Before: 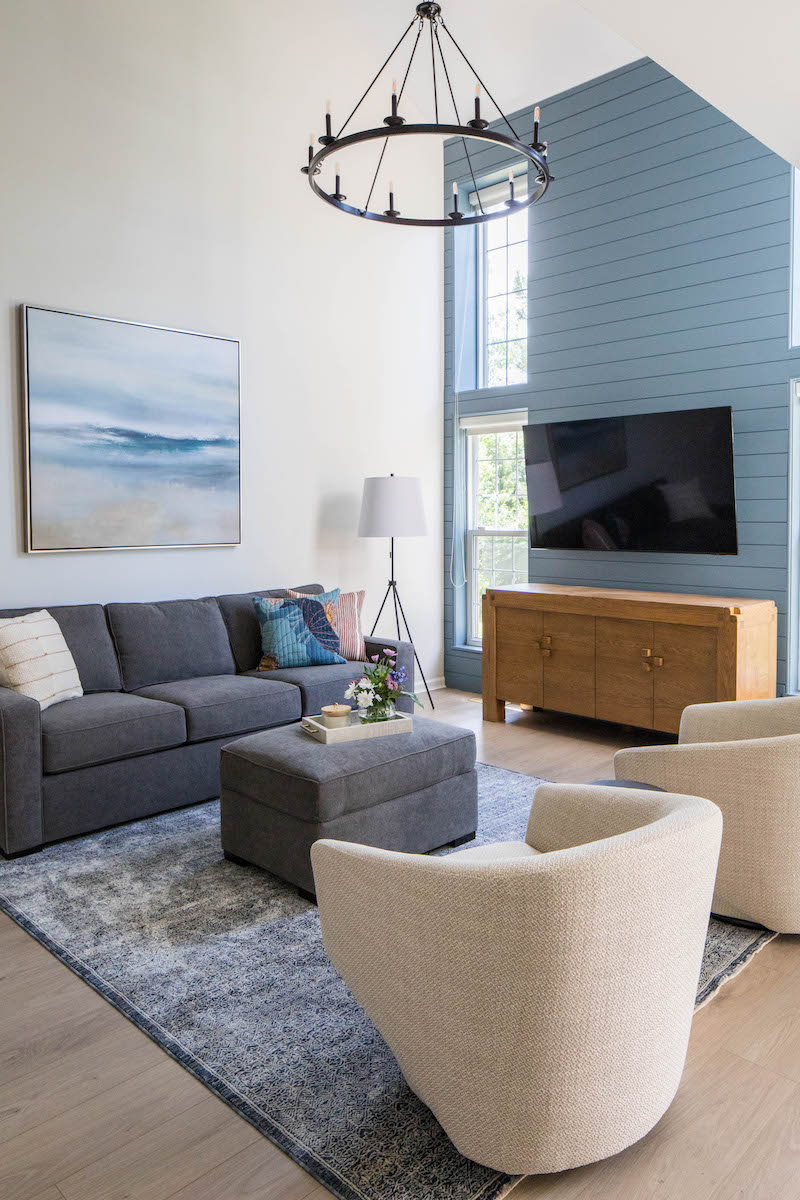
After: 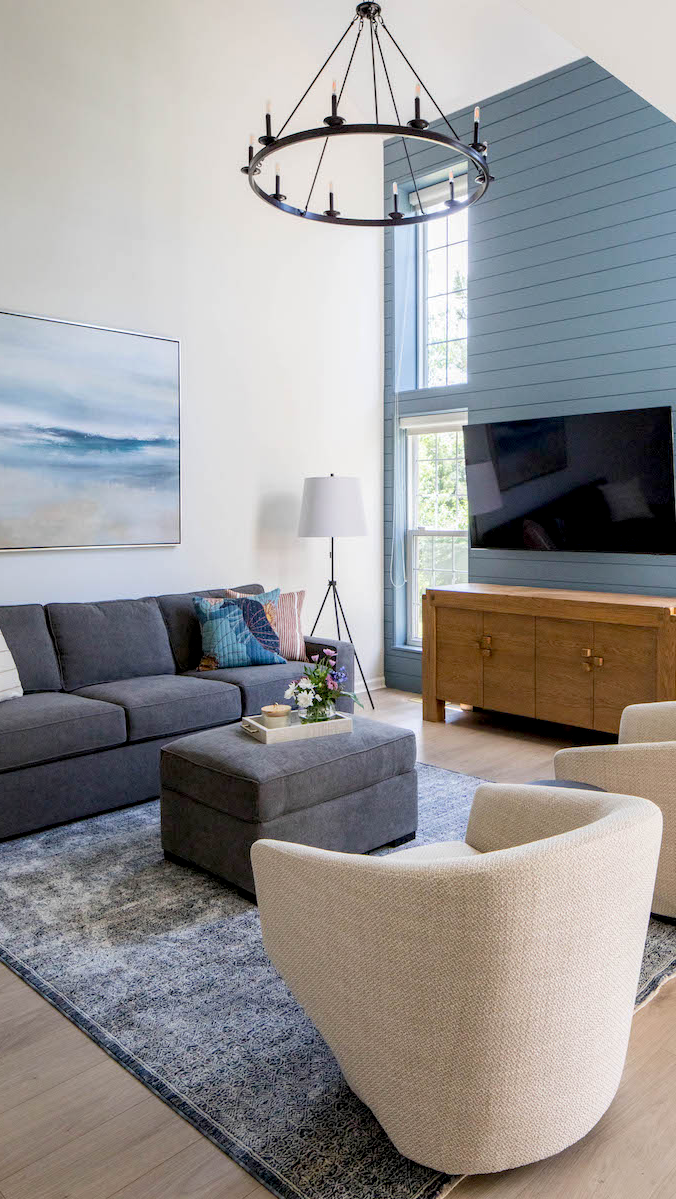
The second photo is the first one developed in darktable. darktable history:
exposure: black level correction 0.009, exposure 0.015 EV, compensate exposure bias true, compensate highlight preservation false
crop: left 7.547%, right 7.838%
